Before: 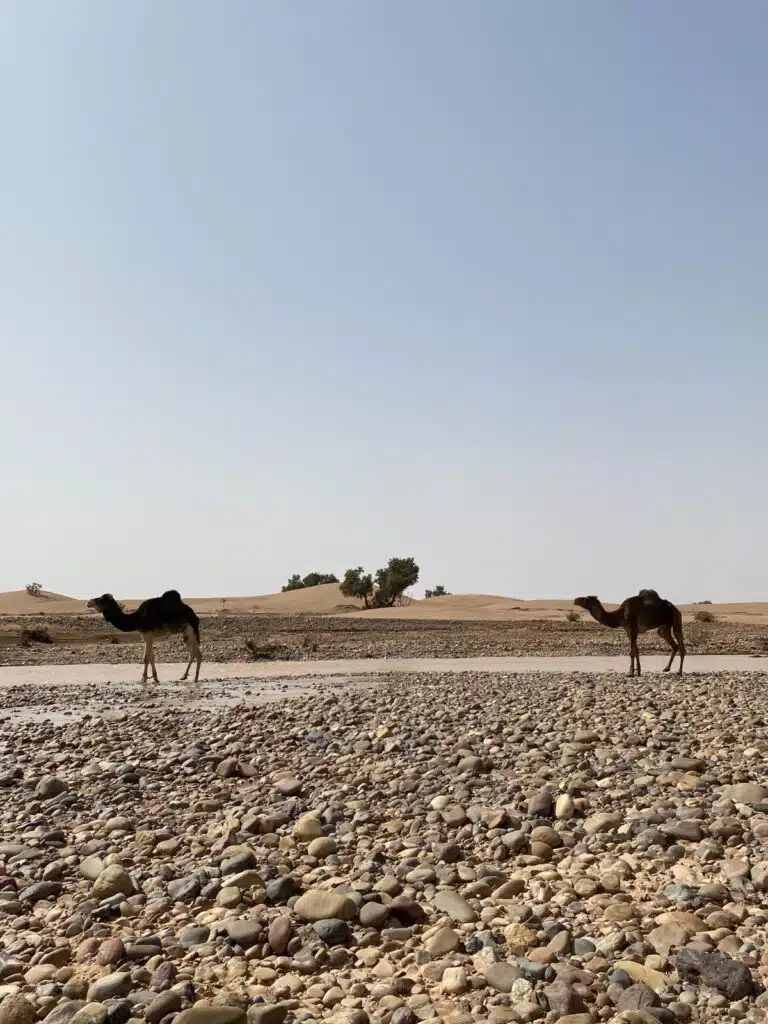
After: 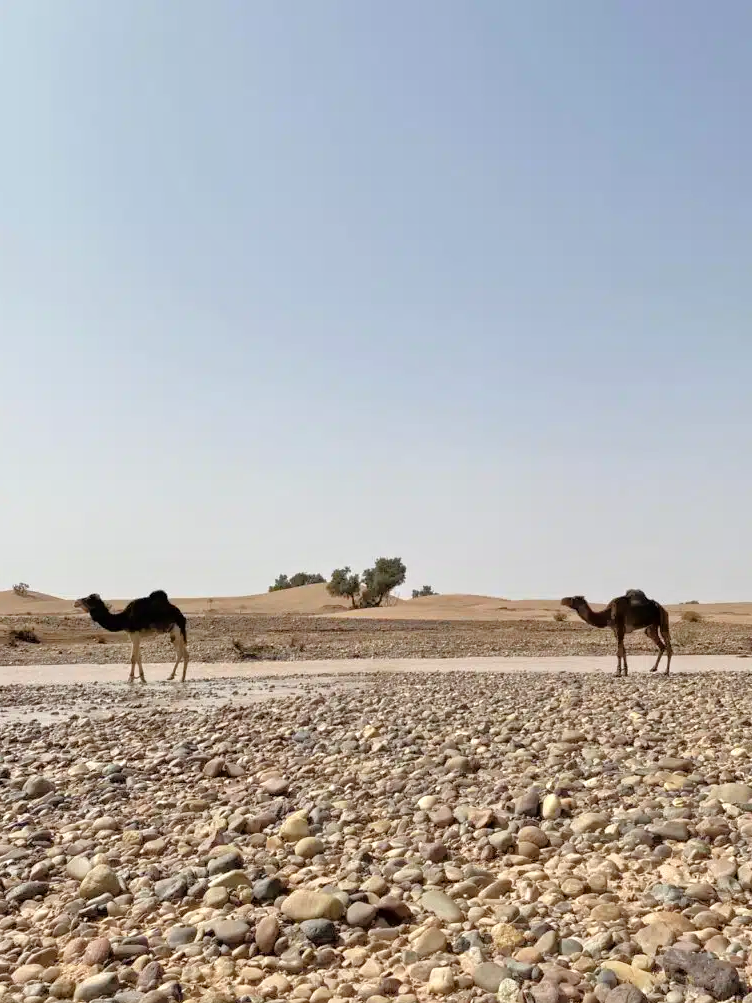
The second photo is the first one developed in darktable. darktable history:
crop: left 1.743%, right 0.268%, bottom 2.011%
tone equalizer: -7 EV 0.15 EV, -6 EV 0.6 EV, -5 EV 1.15 EV, -4 EV 1.33 EV, -3 EV 1.15 EV, -2 EV 0.6 EV, -1 EV 0.15 EV, mask exposure compensation -0.5 EV
